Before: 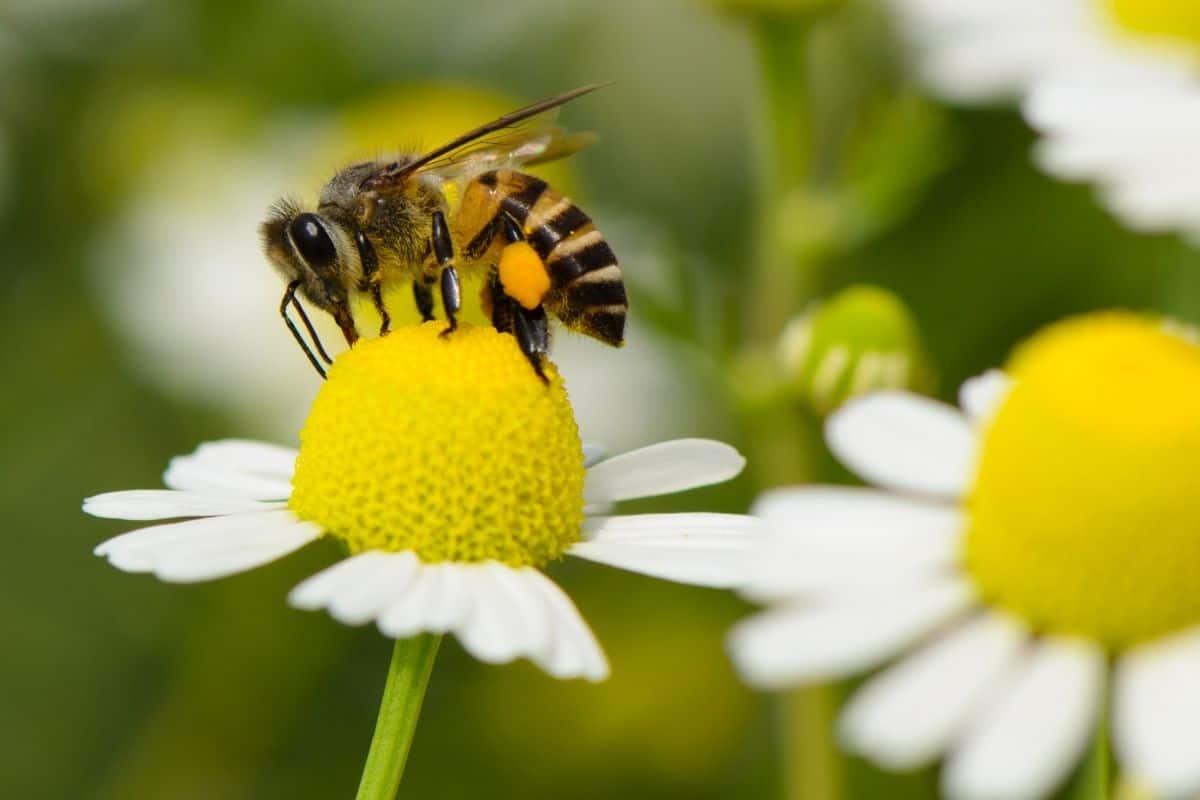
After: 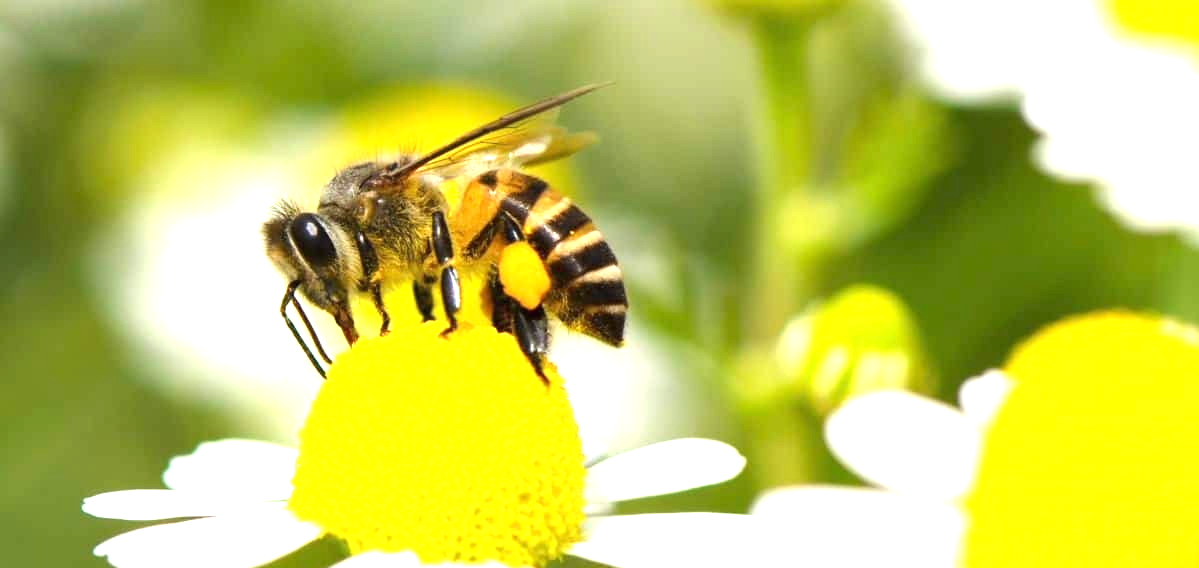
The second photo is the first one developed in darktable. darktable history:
exposure: black level correction 0, exposure 1.358 EV, compensate highlight preservation false
crop: right 0.001%, bottom 28.913%
